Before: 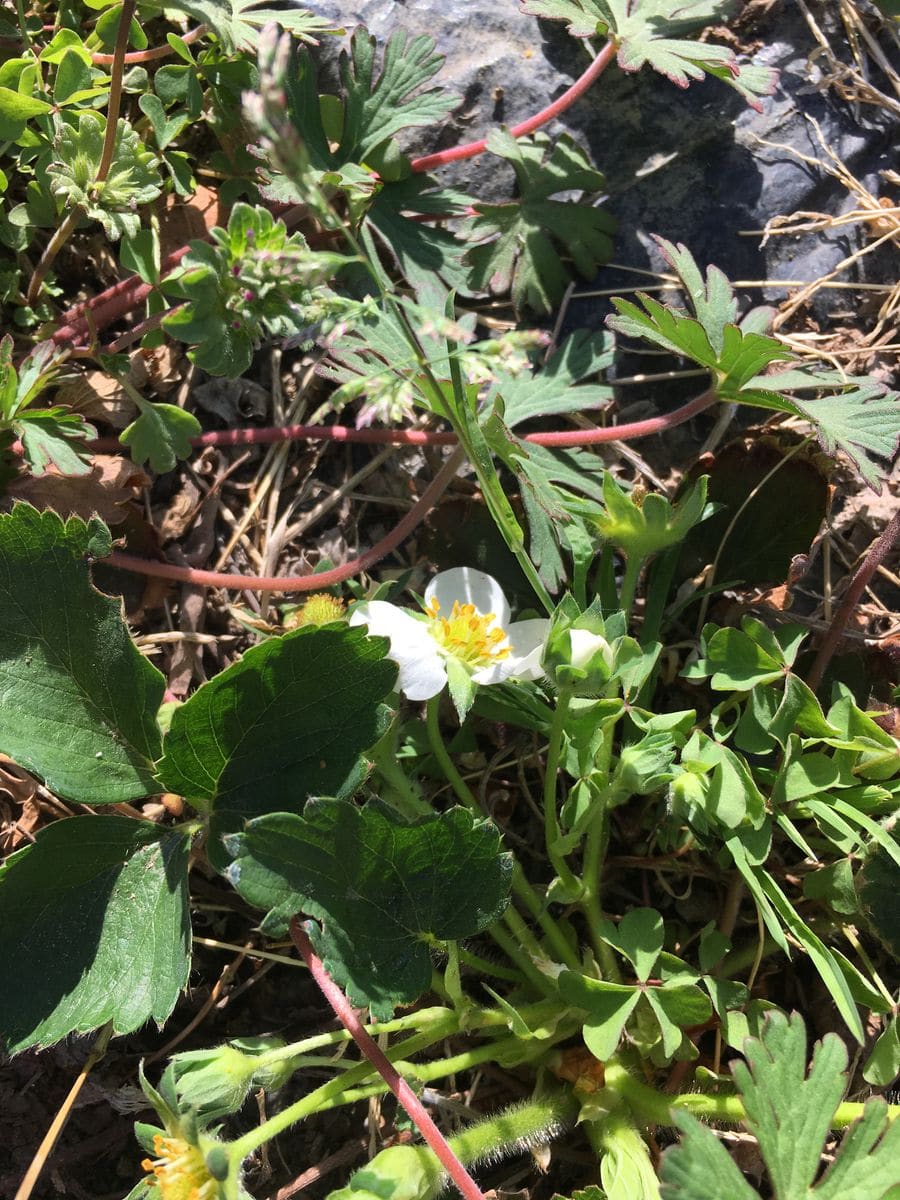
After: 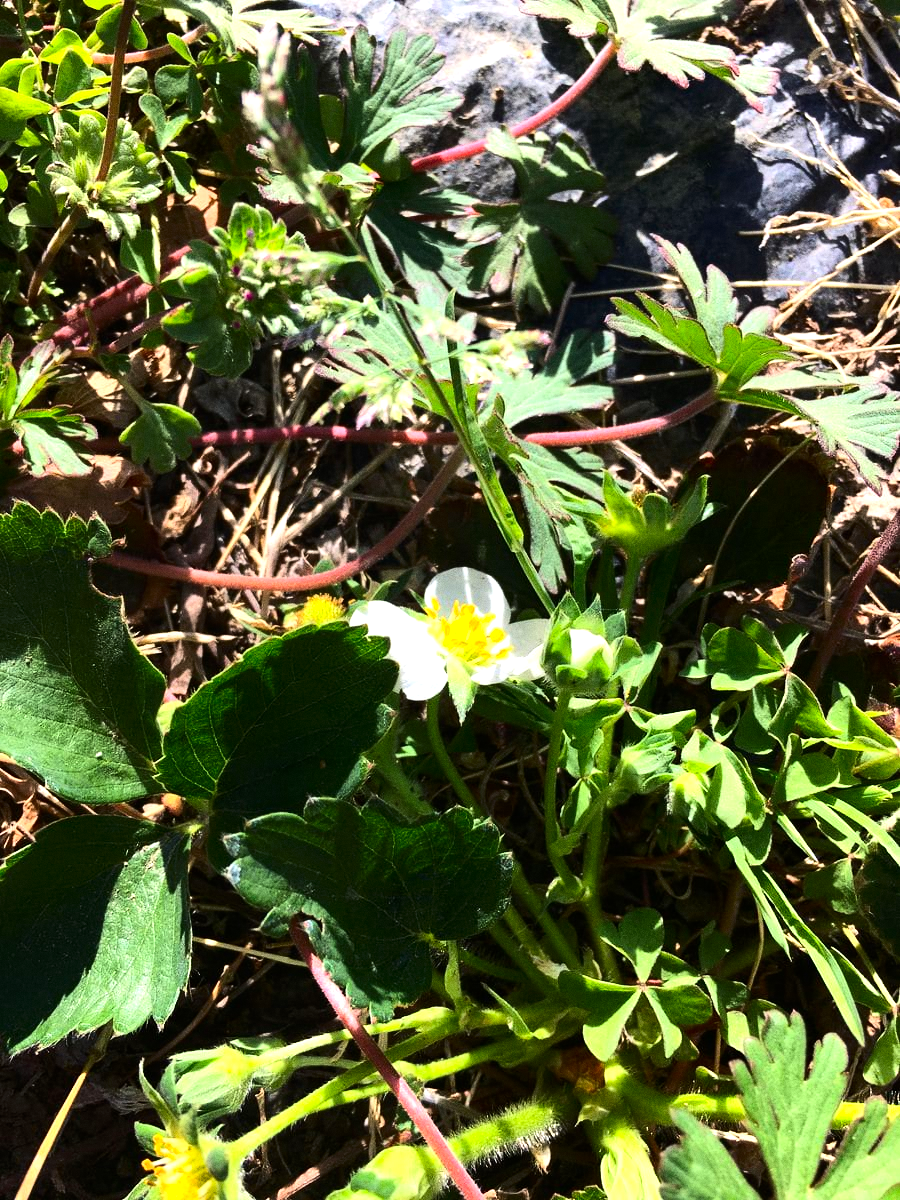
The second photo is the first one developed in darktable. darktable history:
contrast brightness saturation: contrast 0.16, saturation 0.32
tone equalizer: -8 EV -0.75 EV, -7 EV -0.7 EV, -6 EV -0.6 EV, -5 EV -0.4 EV, -3 EV 0.4 EV, -2 EV 0.6 EV, -1 EV 0.7 EV, +0 EV 0.75 EV, edges refinement/feathering 500, mask exposure compensation -1.57 EV, preserve details no
grain: coarseness 0.47 ISO
